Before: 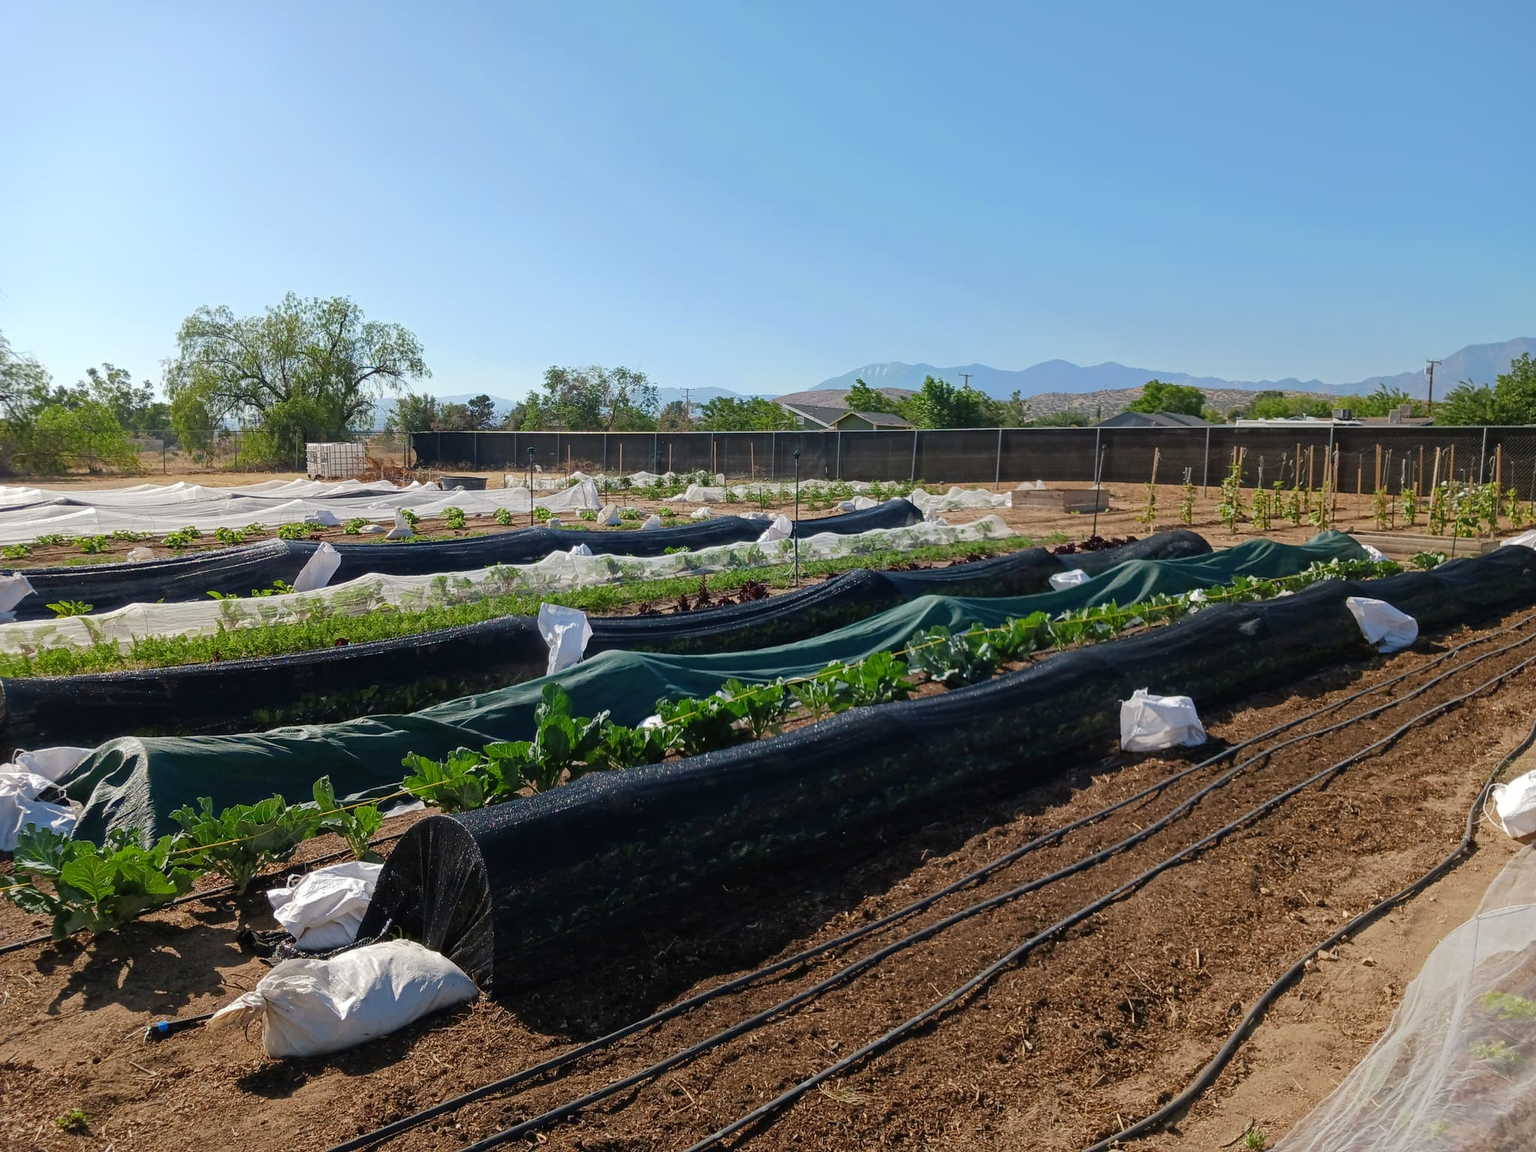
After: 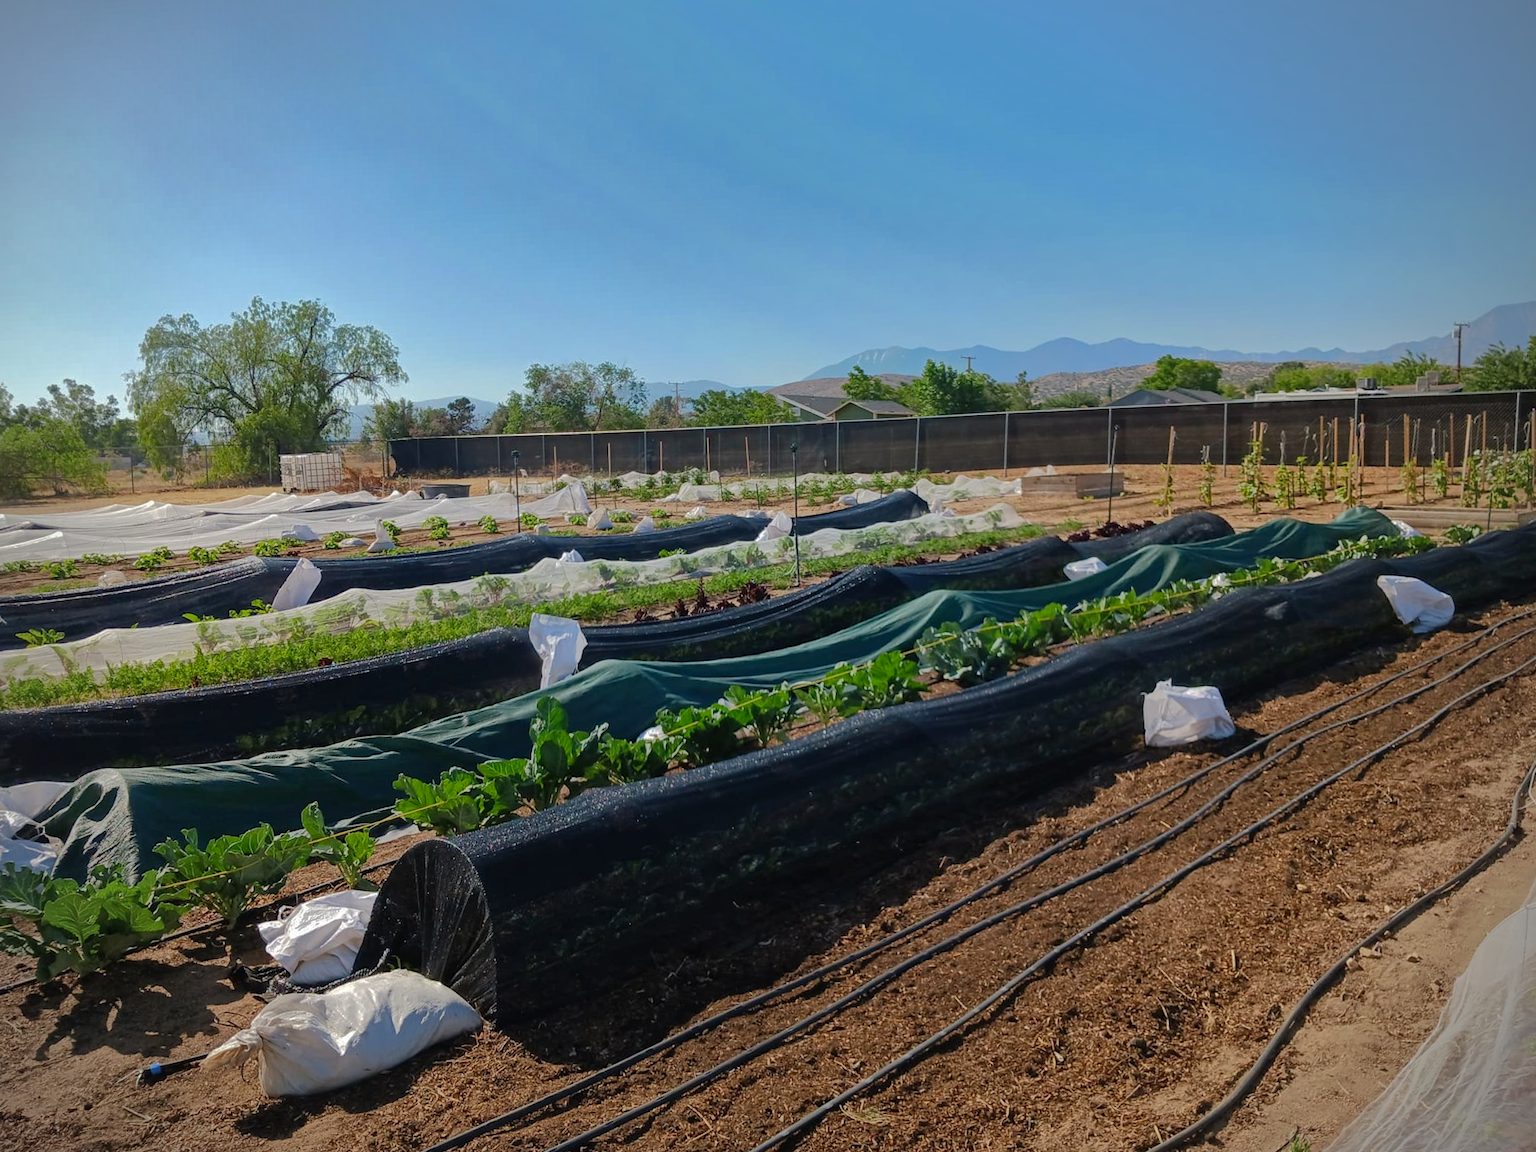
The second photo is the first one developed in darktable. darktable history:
rotate and perspective: rotation -2.12°, lens shift (vertical) 0.009, lens shift (horizontal) -0.008, automatic cropping original format, crop left 0.036, crop right 0.964, crop top 0.05, crop bottom 0.959
shadows and highlights: shadows 25, highlights -70
color correction: saturation 1.1
vignetting: fall-off radius 60.92%
